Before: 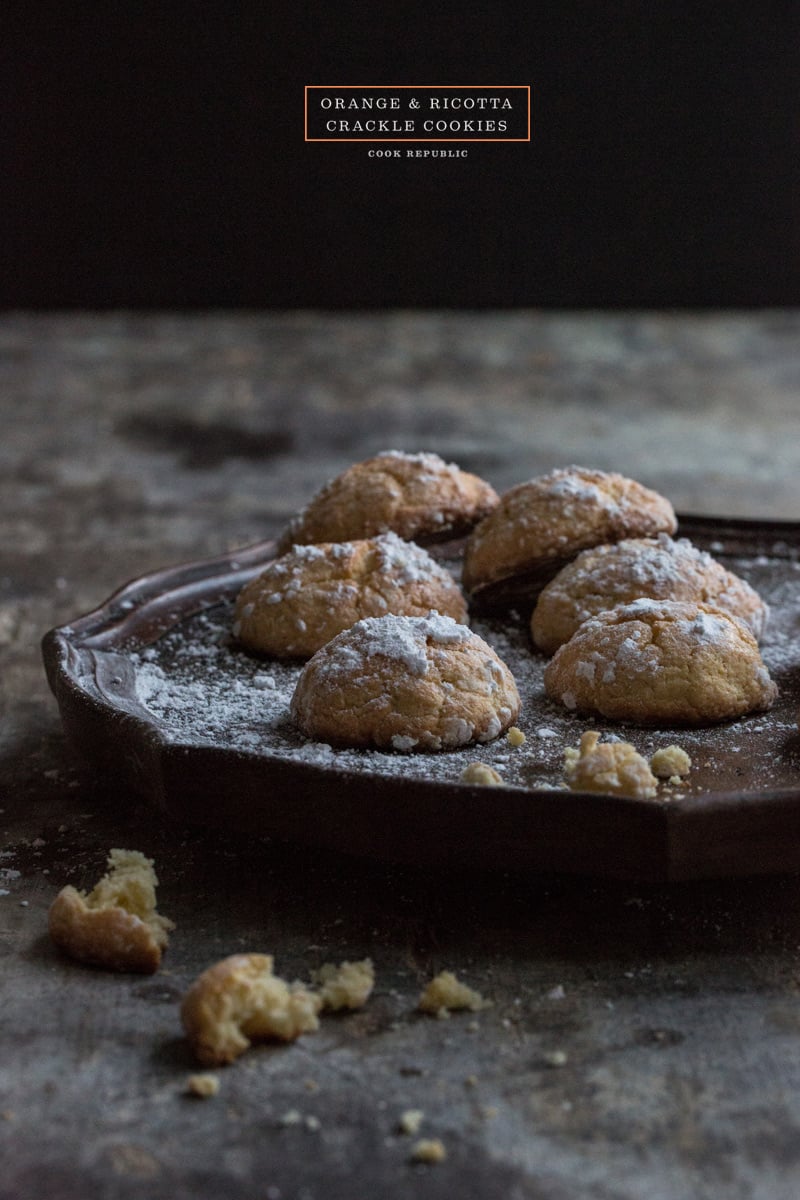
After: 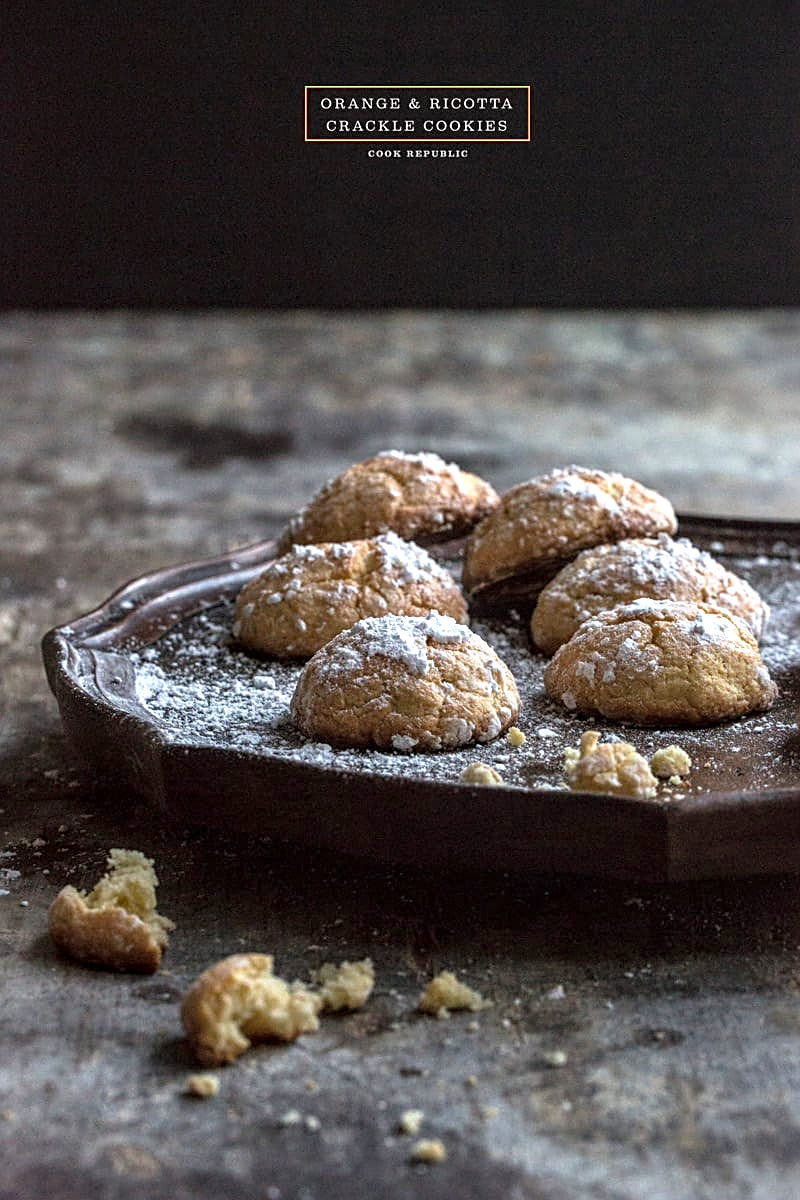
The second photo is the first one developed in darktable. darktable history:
local contrast: on, module defaults
sharpen: on, module defaults
exposure: exposure 1 EV, compensate exposure bias true, compensate highlight preservation false
